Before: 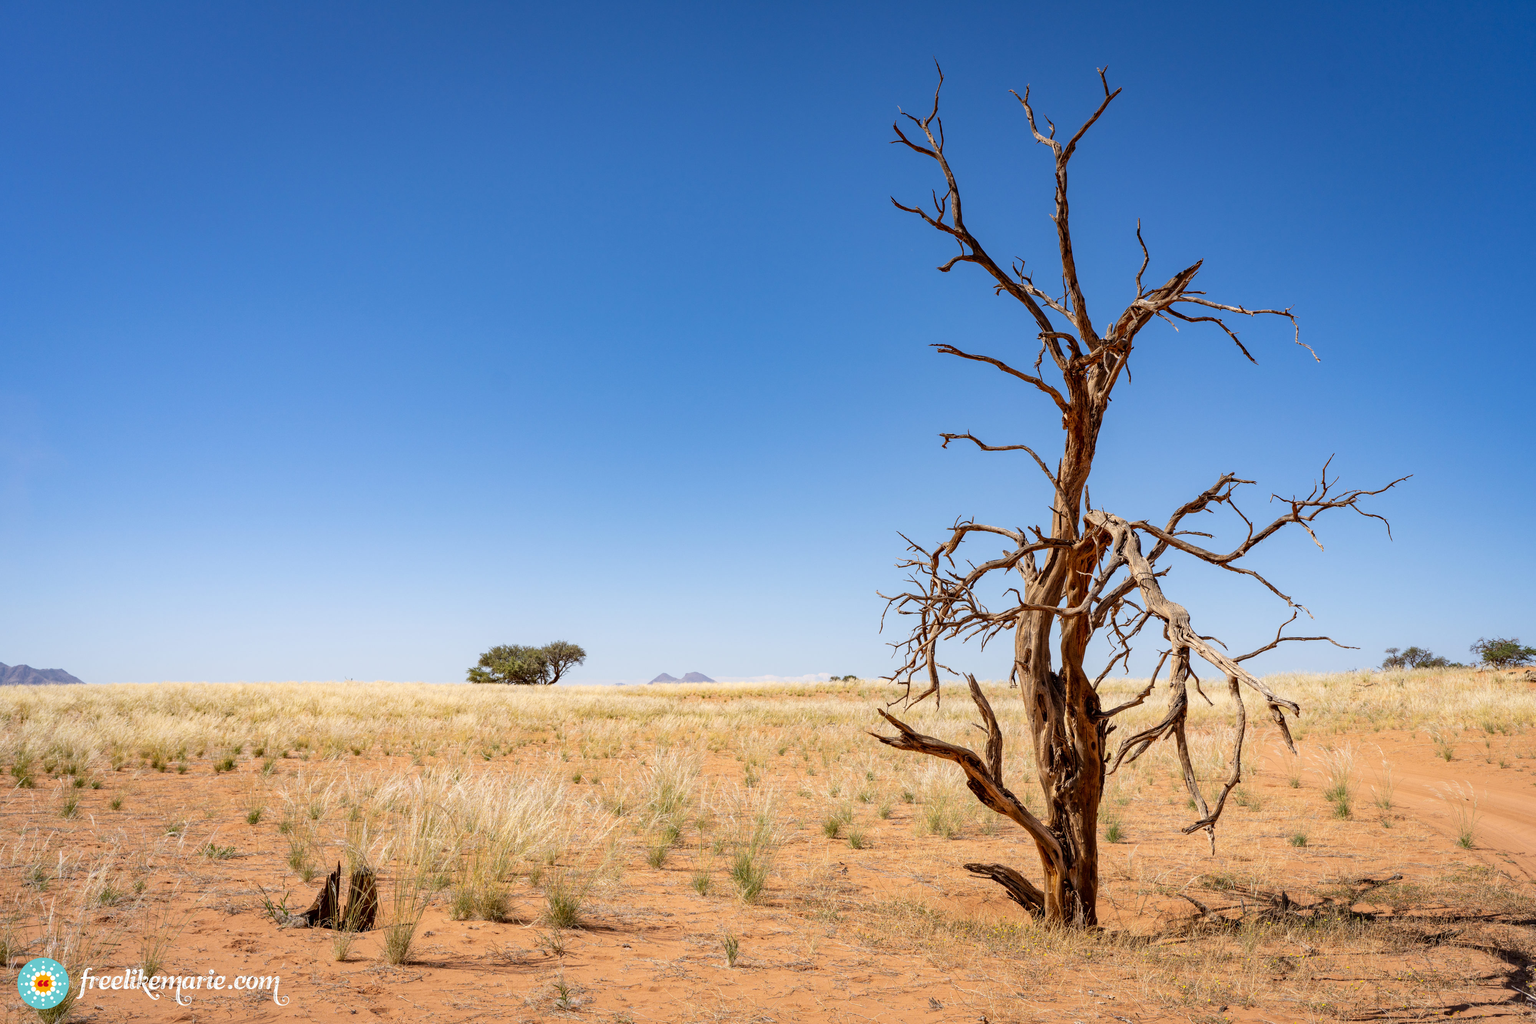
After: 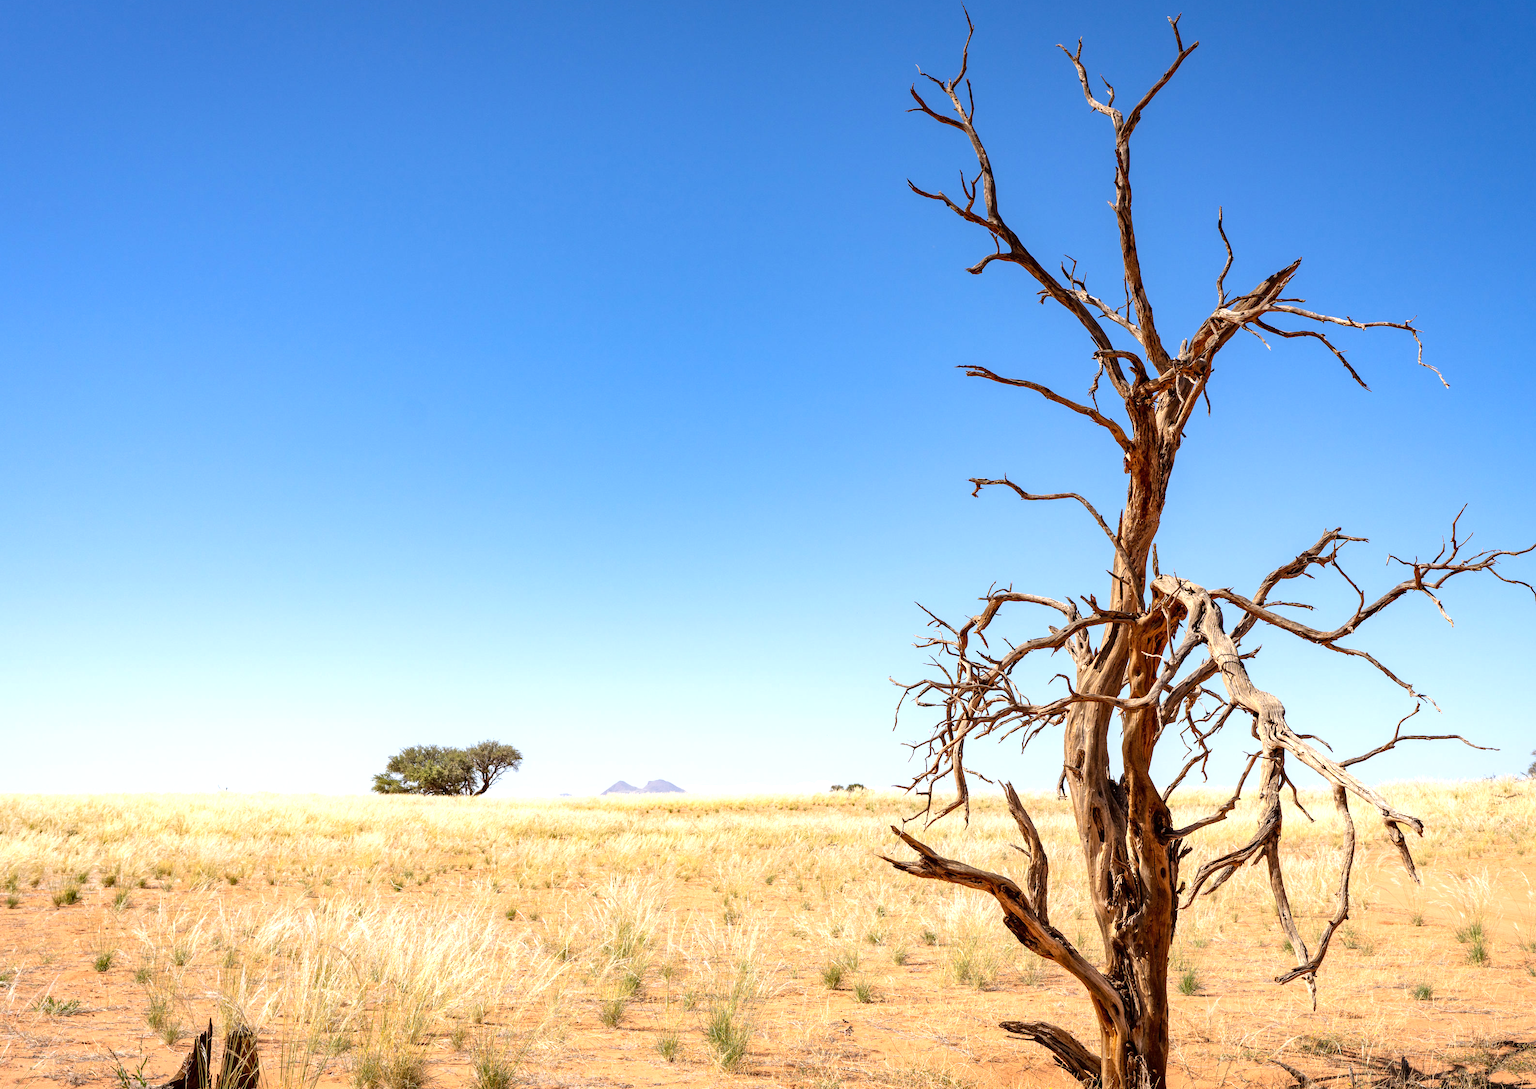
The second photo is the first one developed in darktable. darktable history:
crop: left 11.225%, top 5.381%, right 9.565%, bottom 10.314%
exposure: exposure 0.657 EV, compensate highlight preservation false
